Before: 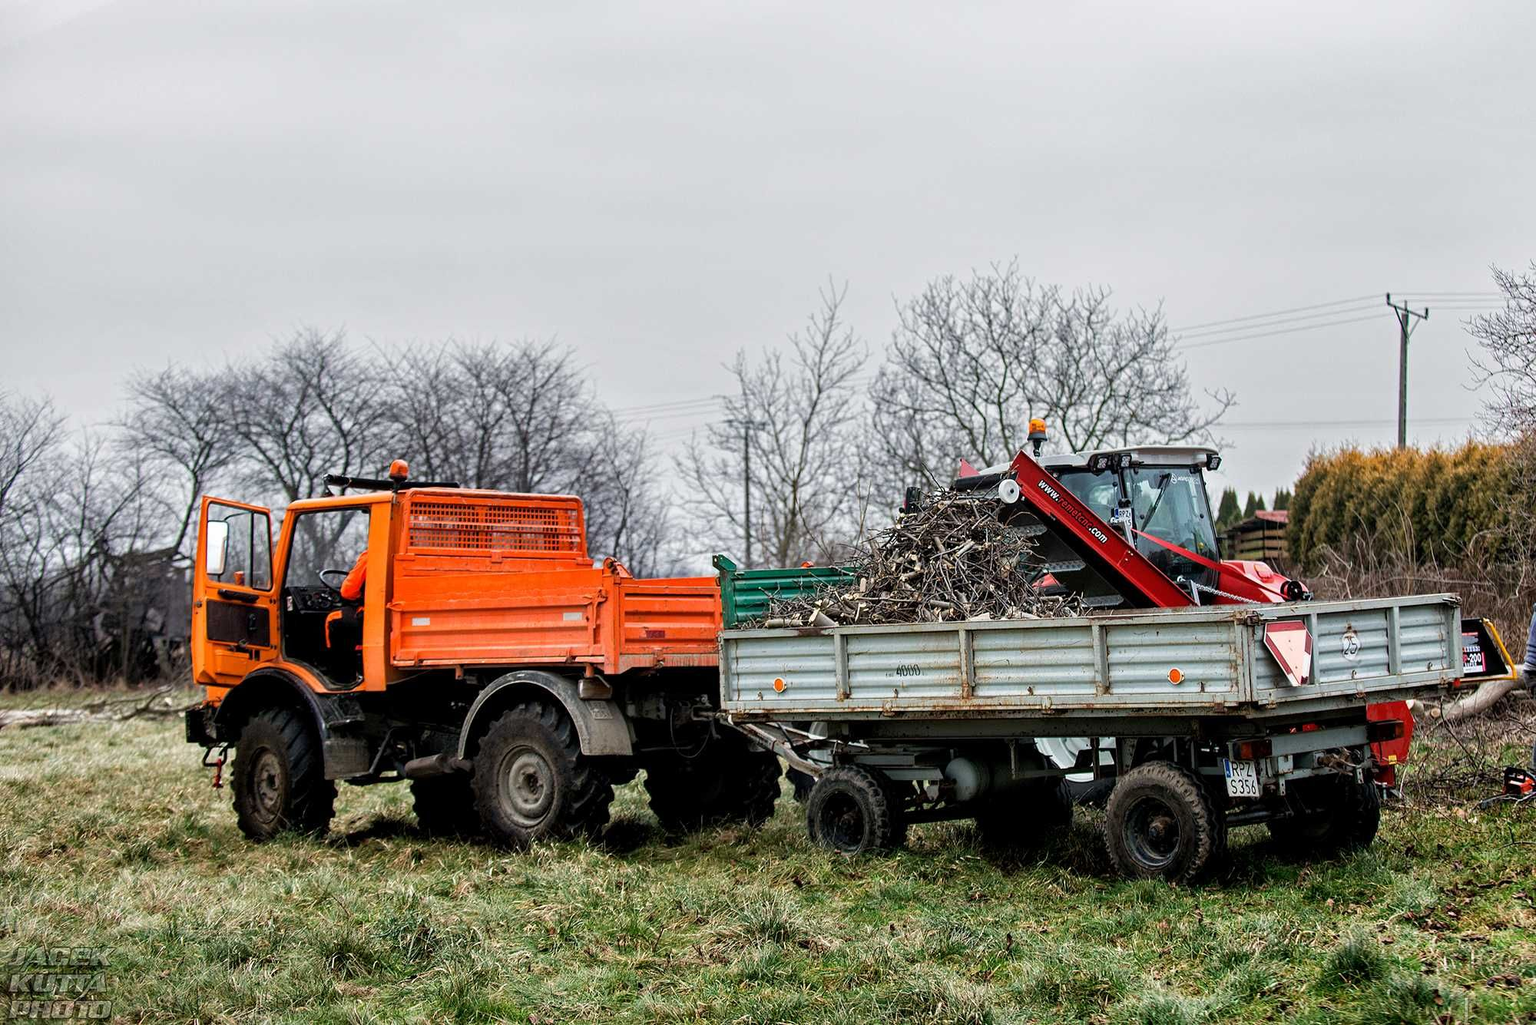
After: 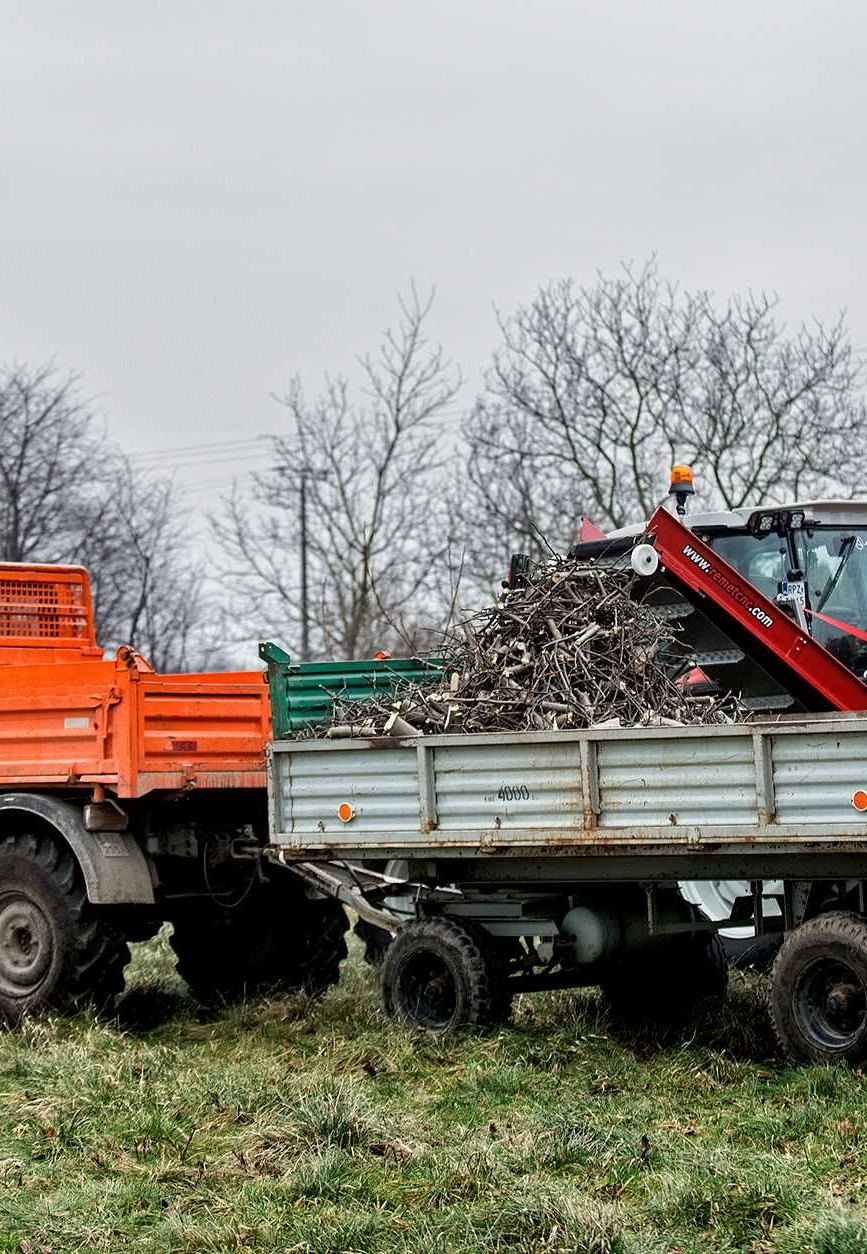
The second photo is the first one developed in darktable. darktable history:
crop: left 33.452%, top 6.025%, right 23.155%
contrast equalizer: y [[0.5 ×6], [0.5 ×6], [0.5 ×6], [0 ×6], [0, 0, 0, 0.581, 0.011, 0]]
